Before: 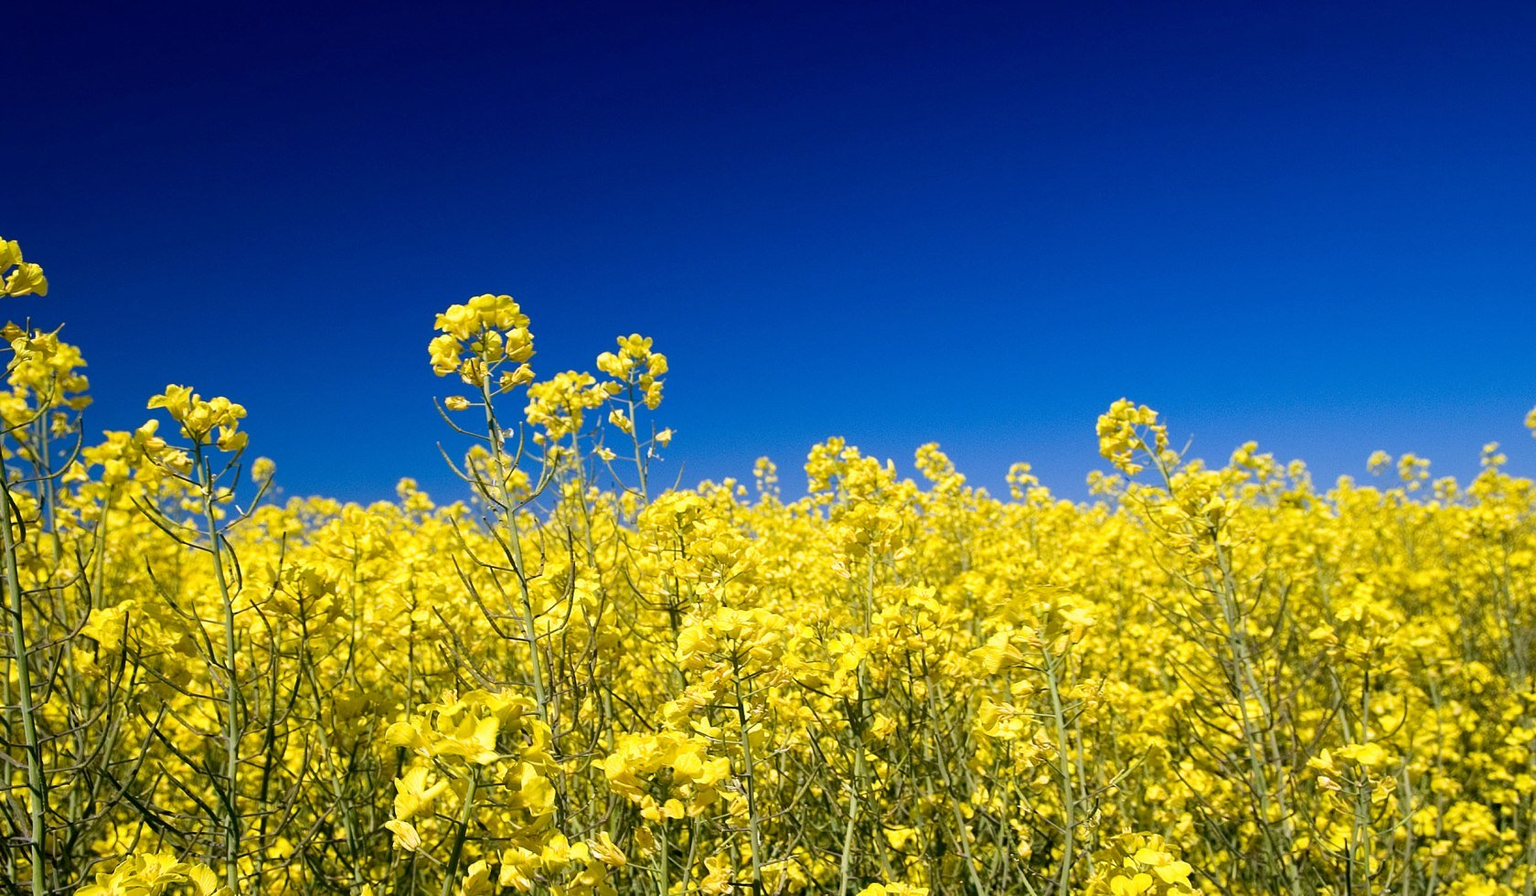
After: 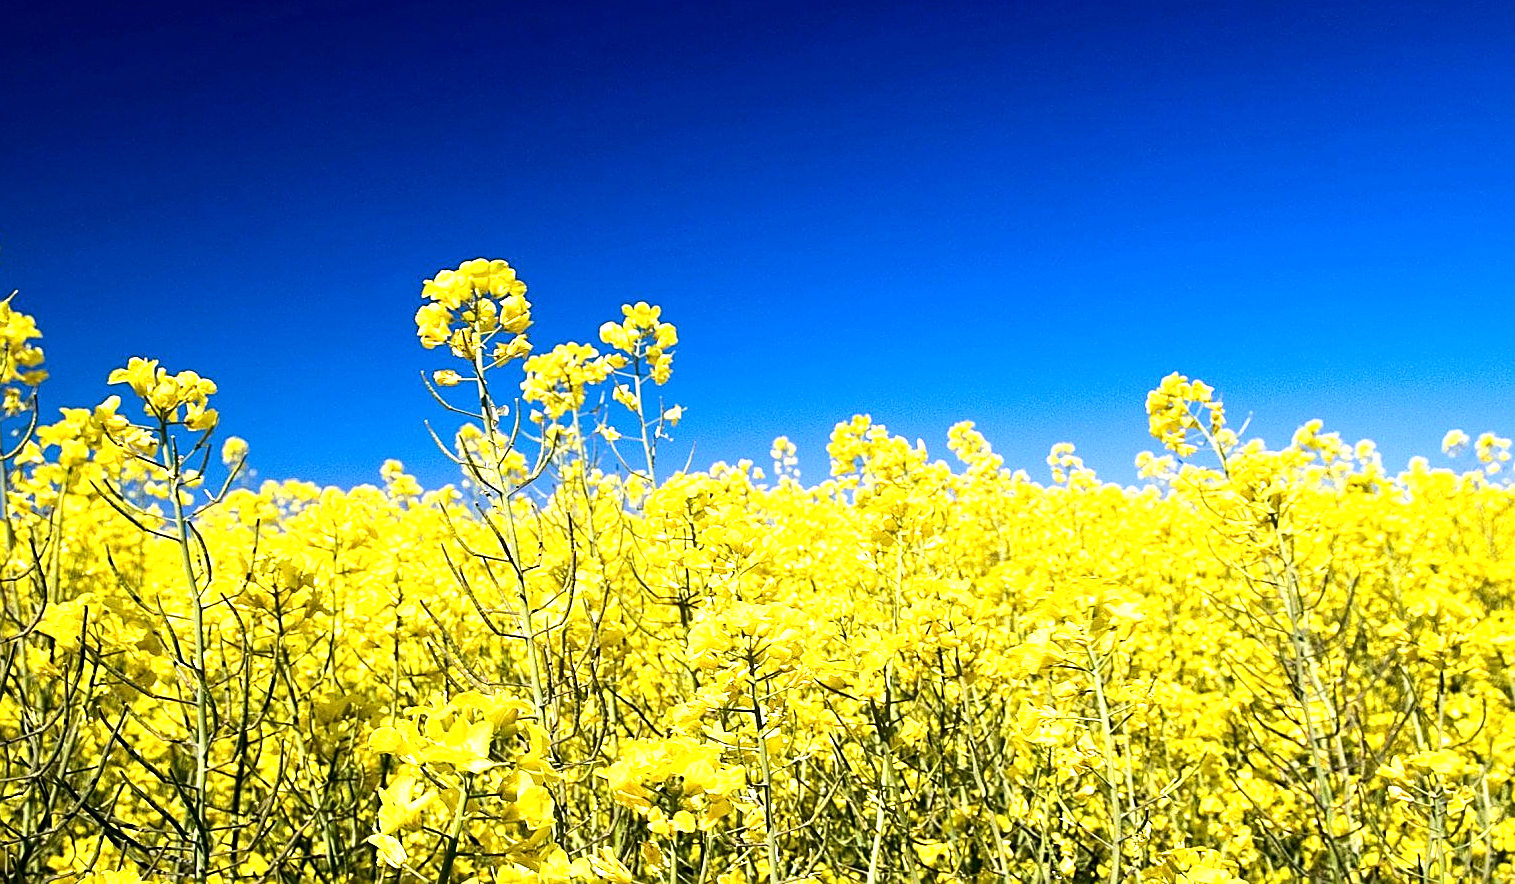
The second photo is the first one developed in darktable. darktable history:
sharpen: on, module defaults
crop: left 3.2%, top 6.449%, right 6.586%, bottom 3.275%
exposure: black level correction 0.001, exposure 0.5 EV, compensate highlight preservation false
tone equalizer: -8 EV -0.763 EV, -7 EV -0.676 EV, -6 EV -0.591 EV, -5 EV -0.38 EV, -3 EV 0.376 EV, -2 EV 0.6 EV, -1 EV 0.676 EV, +0 EV 0.76 EV, edges refinement/feathering 500, mask exposure compensation -1.57 EV, preserve details no
